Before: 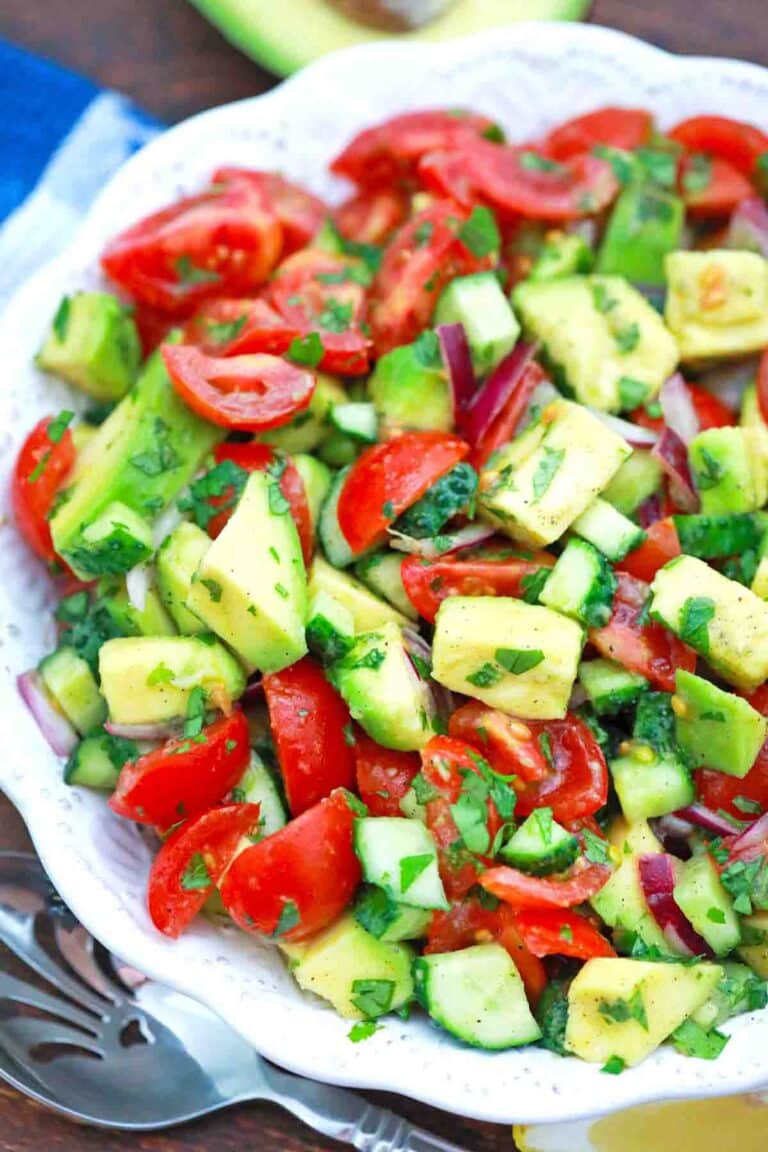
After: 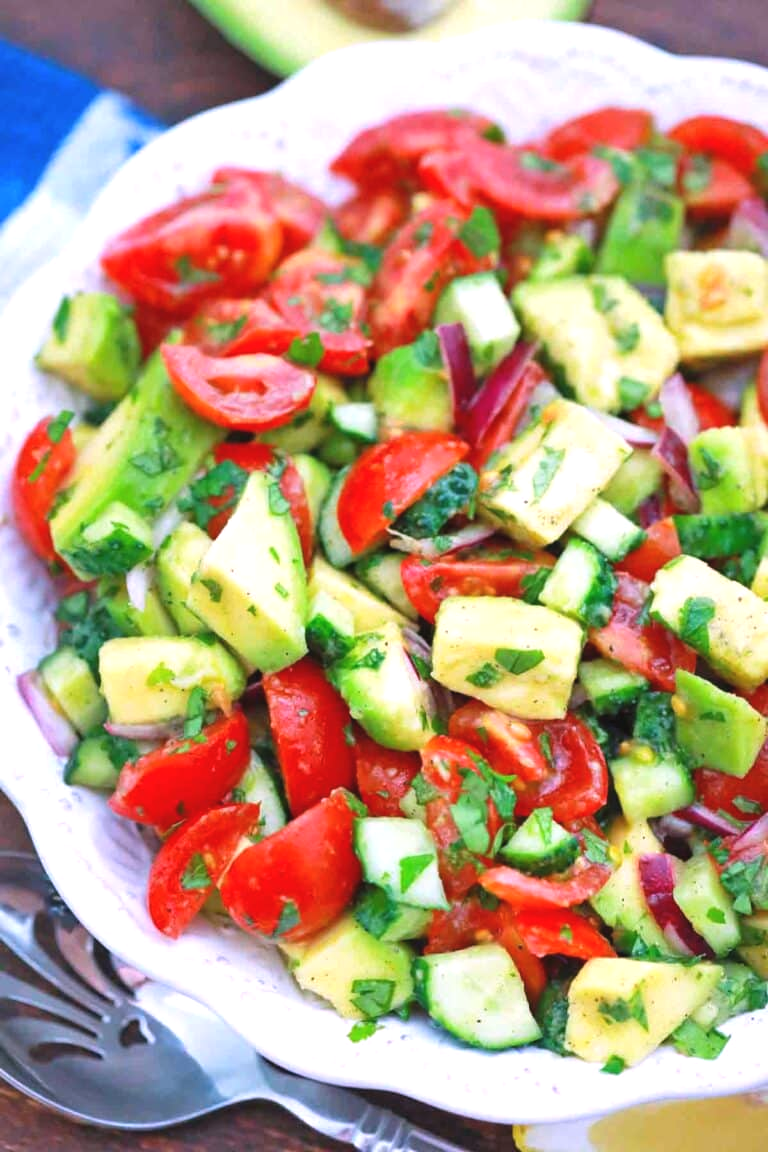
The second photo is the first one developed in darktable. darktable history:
white balance: red 1.066, blue 1.119
exposure: black level correction -0.005, exposure 0.054 EV, compensate highlight preservation false
